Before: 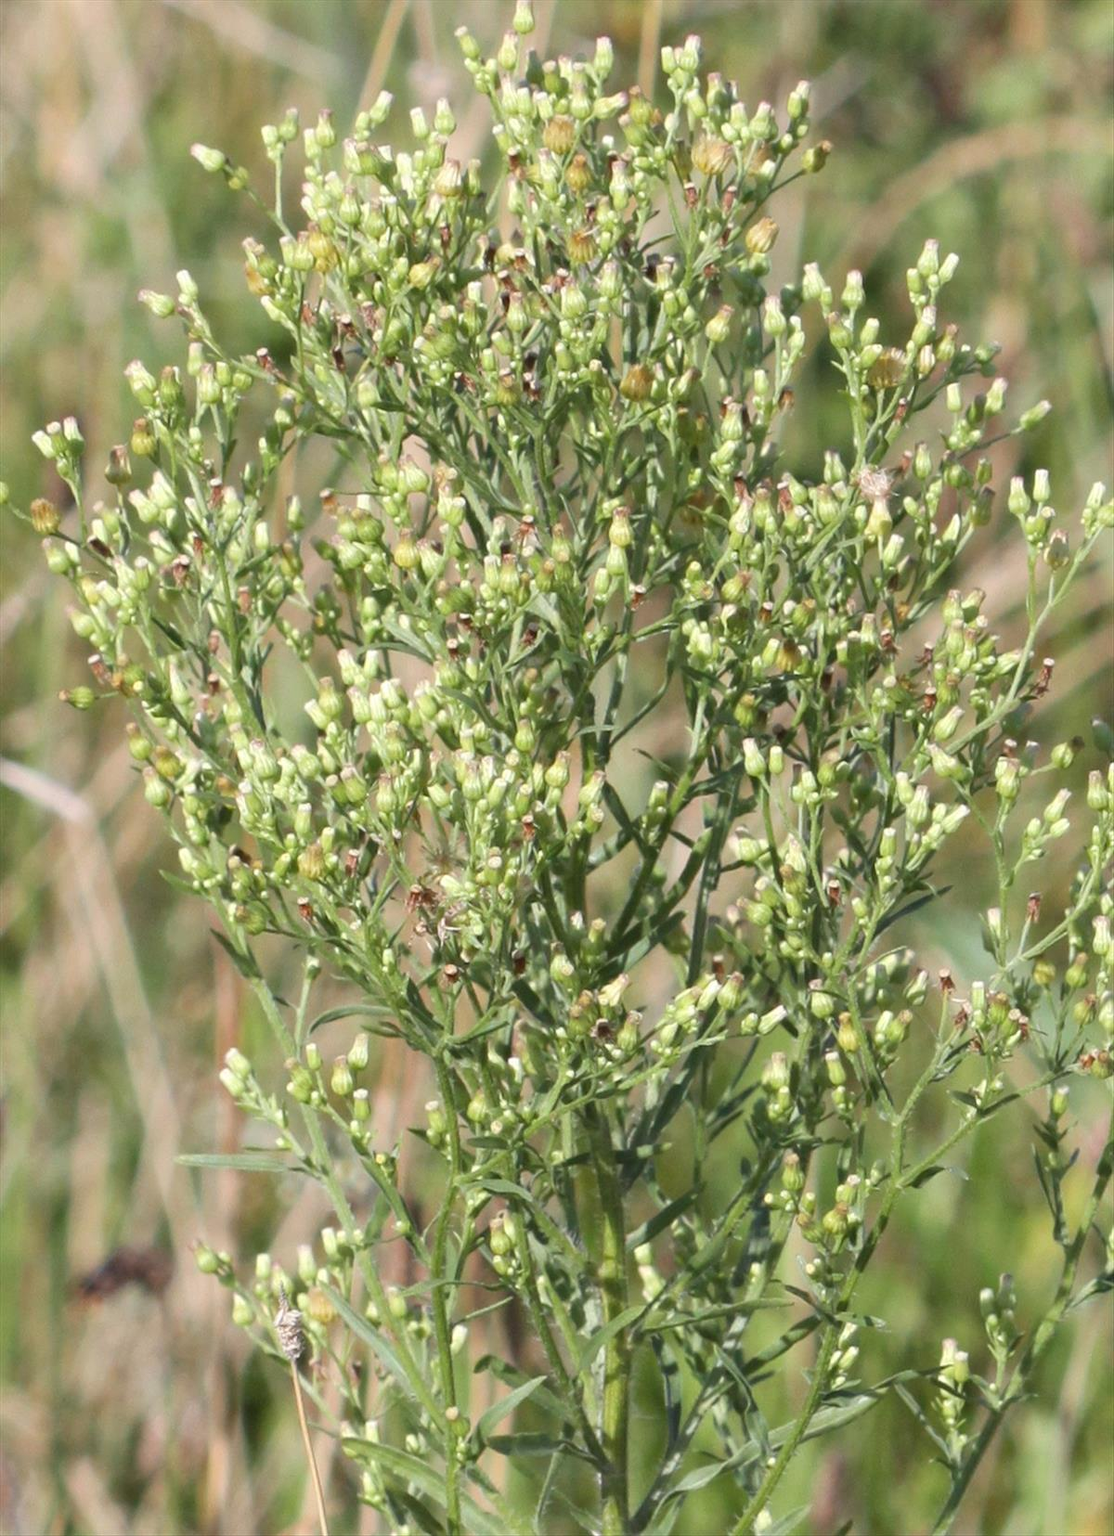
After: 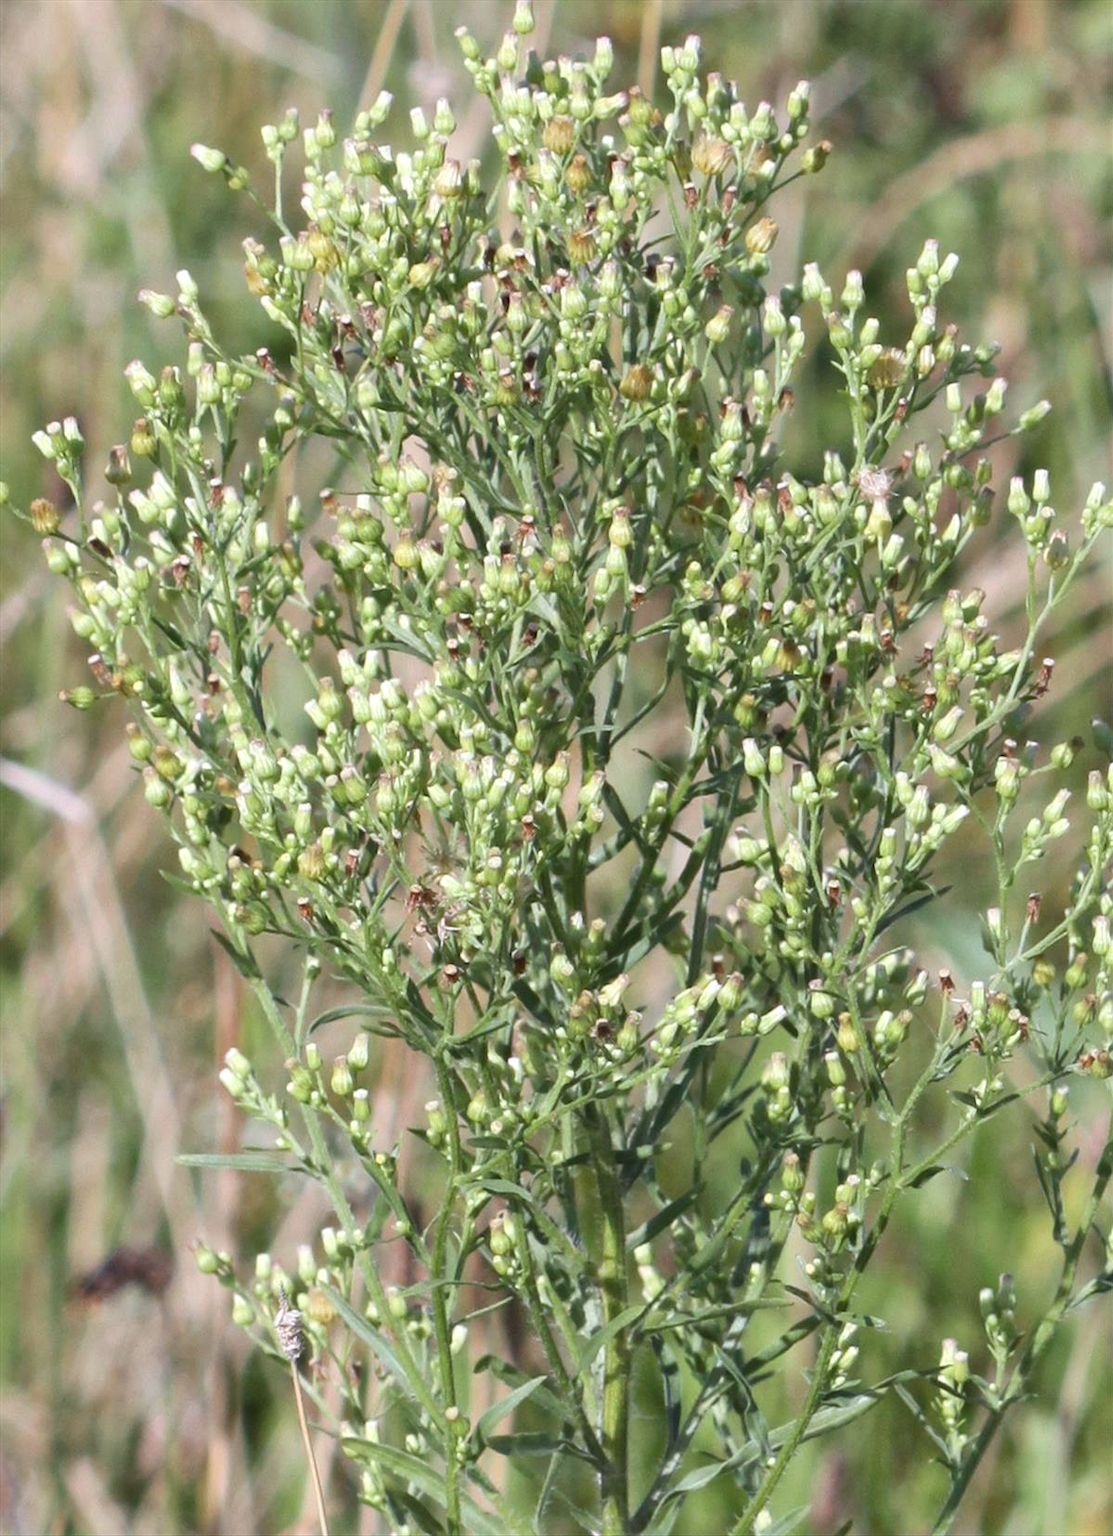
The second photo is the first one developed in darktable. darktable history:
local contrast: mode bilateral grid, contrast 20, coarseness 50, detail 120%, midtone range 0.2
color calibration: illuminant as shot in camera, x 0.358, y 0.373, temperature 4628.91 K
